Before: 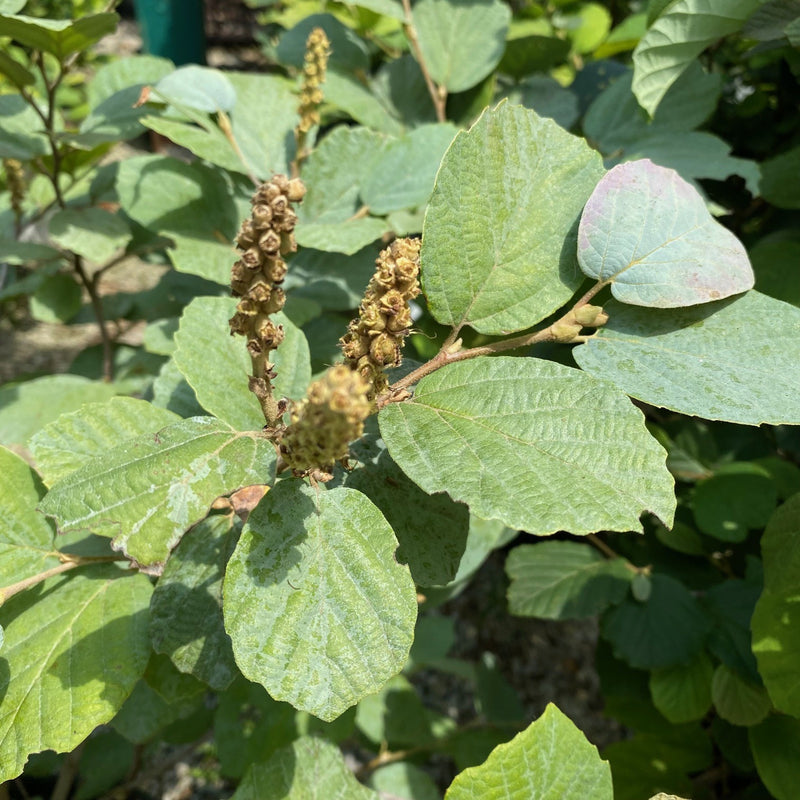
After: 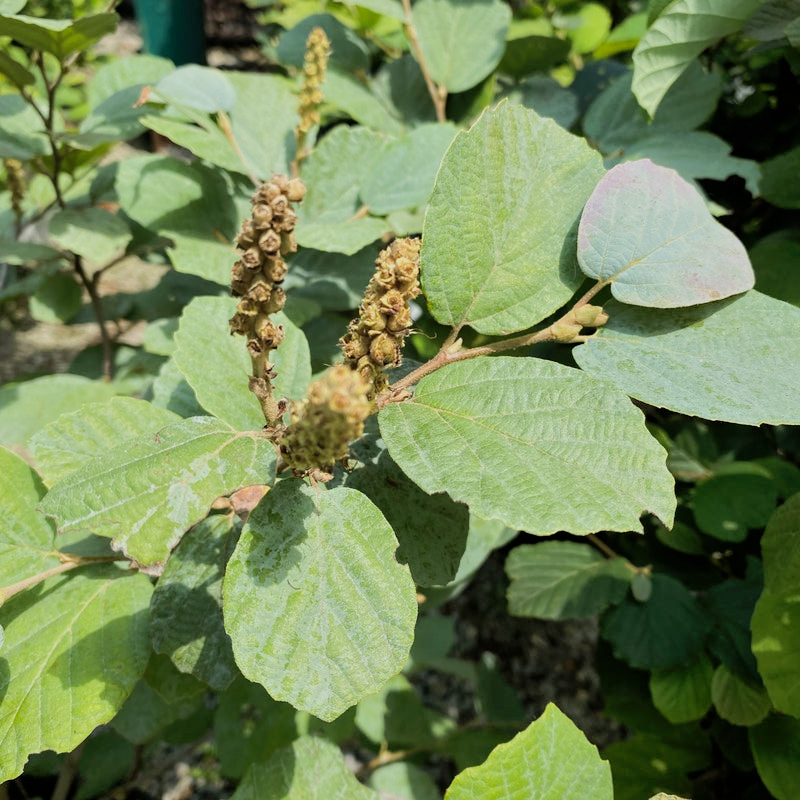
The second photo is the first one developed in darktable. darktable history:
filmic rgb: black relative exposure -7.65 EV, white relative exposure 4.56 EV, hardness 3.61, contrast 1.05
shadows and highlights: on, module defaults
tone equalizer: -8 EV 0.001 EV, -7 EV -0.002 EV, -6 EV 0.002 EV, -5 EV -0.03 EV, -4 EV -0.116 EV, -3 EV -0.169 EV, -2 EV 0.24 EV, -1 EV 0.702 EV, +0 EV 0.493 EV
